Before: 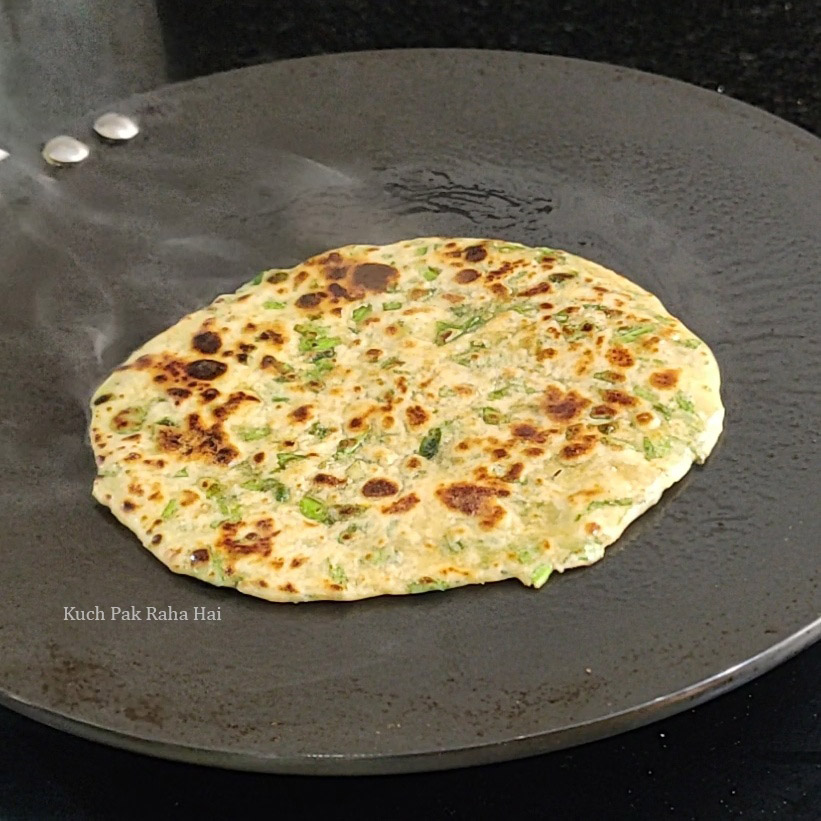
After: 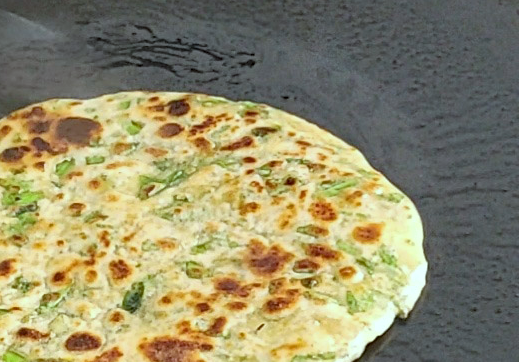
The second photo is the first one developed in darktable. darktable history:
color calibration: illuminant Planckian (black body), x 0.368, y 0.361, temperature 4278.19 K
crop: left 36.27%, top 17.881%, right 0.509%, bottom 38.016%
haze removal: adaptive false
